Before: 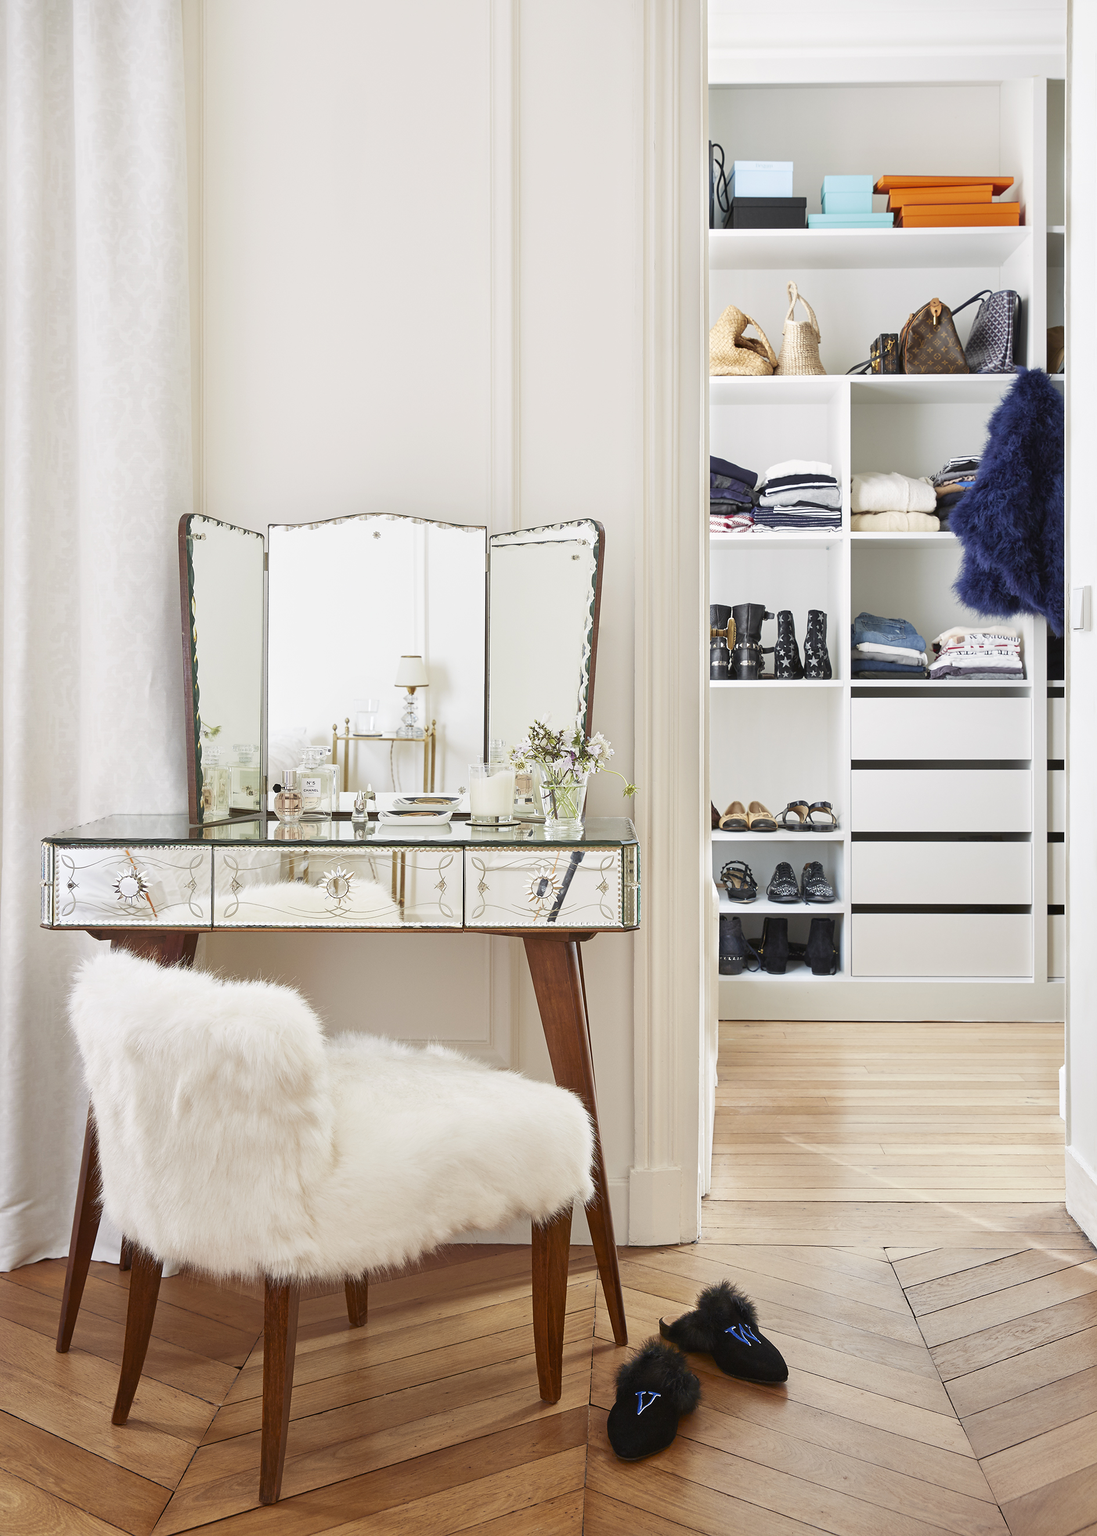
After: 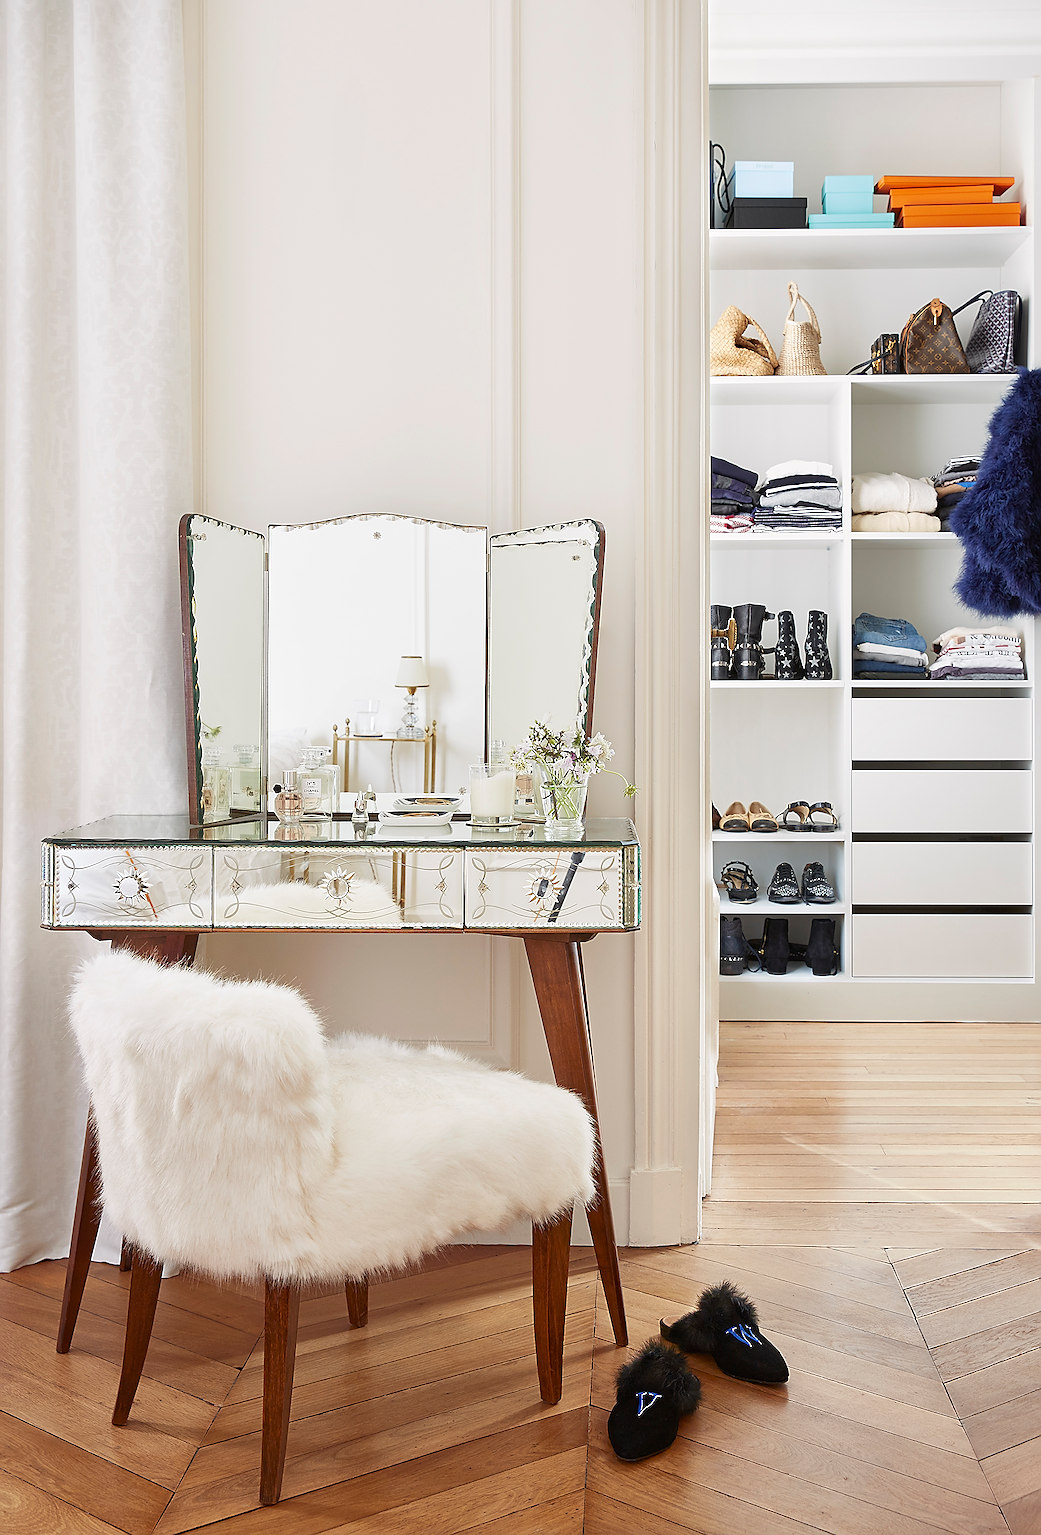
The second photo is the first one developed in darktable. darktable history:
sharpen: radius 1.401, amount 1.257, threshold 0.703
crop and rotate: left 0%, right 5.127%
